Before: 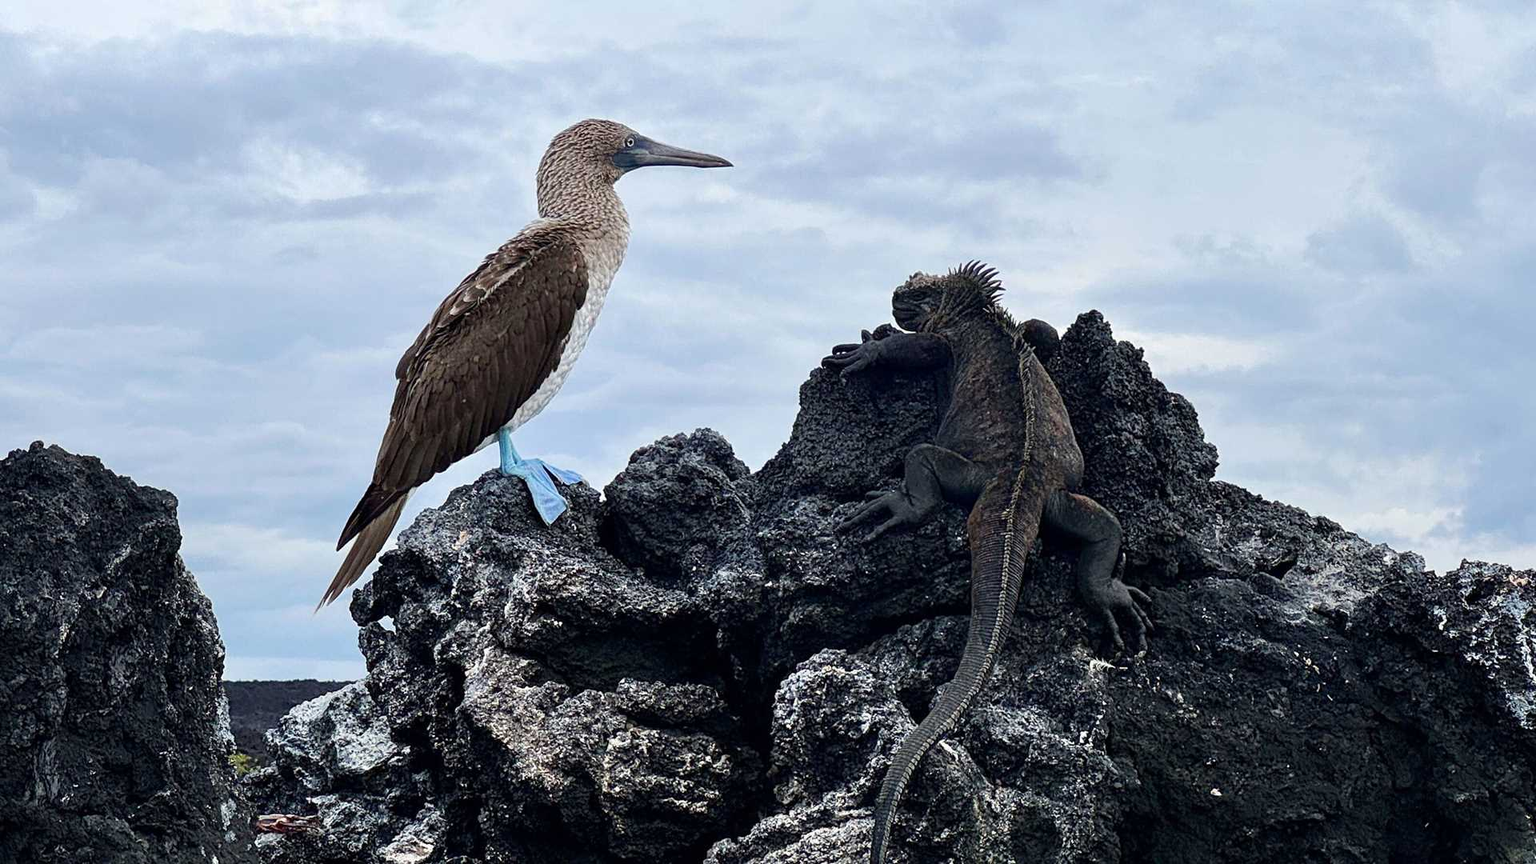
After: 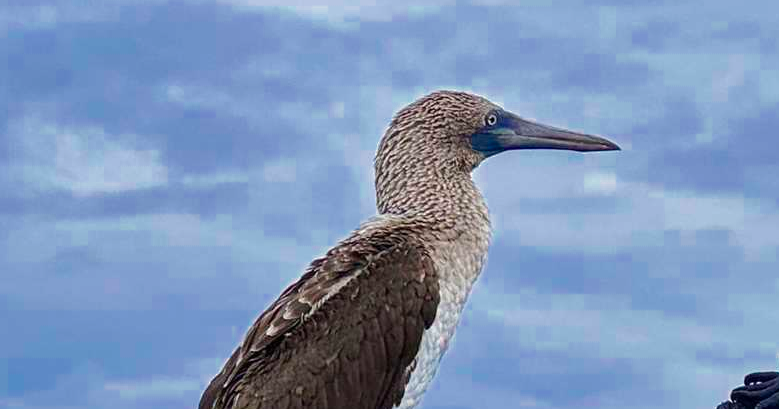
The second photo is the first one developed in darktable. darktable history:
color zones: curves: ch0 [(0, 0.553) (0.123, 0.58) (0.23, 0.419) (0.468, 0.155) (0.605, 0.132) (0.723, 0.063) (0.833, 0.172) (0.921, 0.468)]; ch1 [(0.025, 0.645) (0.229, 0.584) (0.326, 0.551) (0.537, 0.446) (0.599, 0.911) (0.708, 1) (0.805, 0.944)]; ch2 [(0.086, 0.468) (0.254, 0.464) (0.638, 0.564) (0.702, 0.592) (0.768, 0.564)]
crop: left 15.452%, top 5.459%, right 43.956%, bottom 56.62%
